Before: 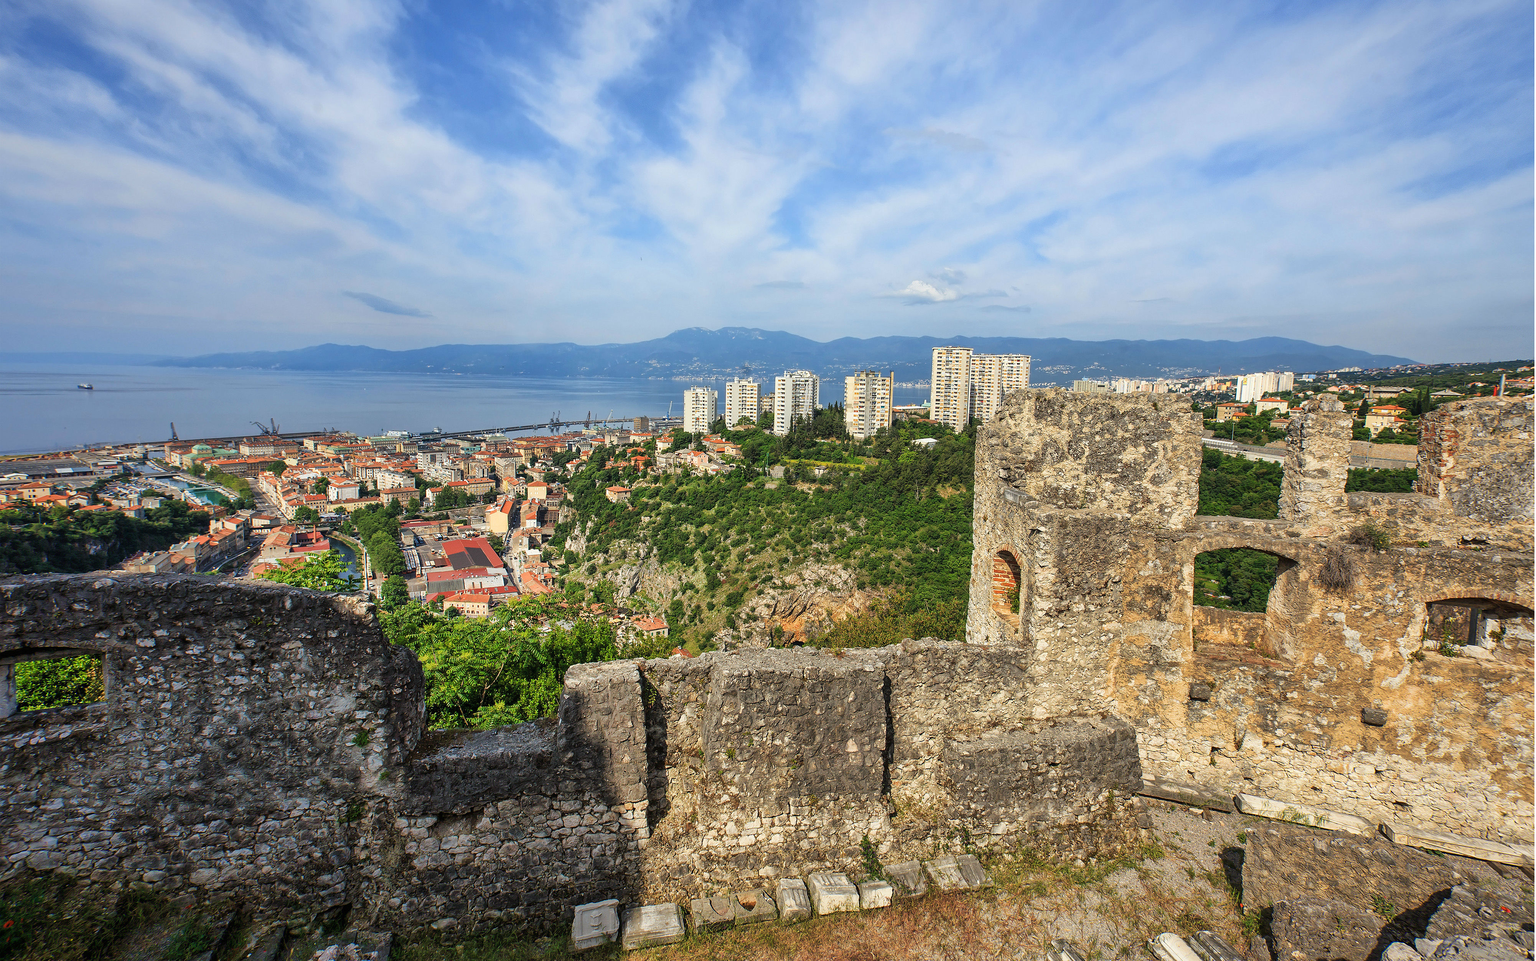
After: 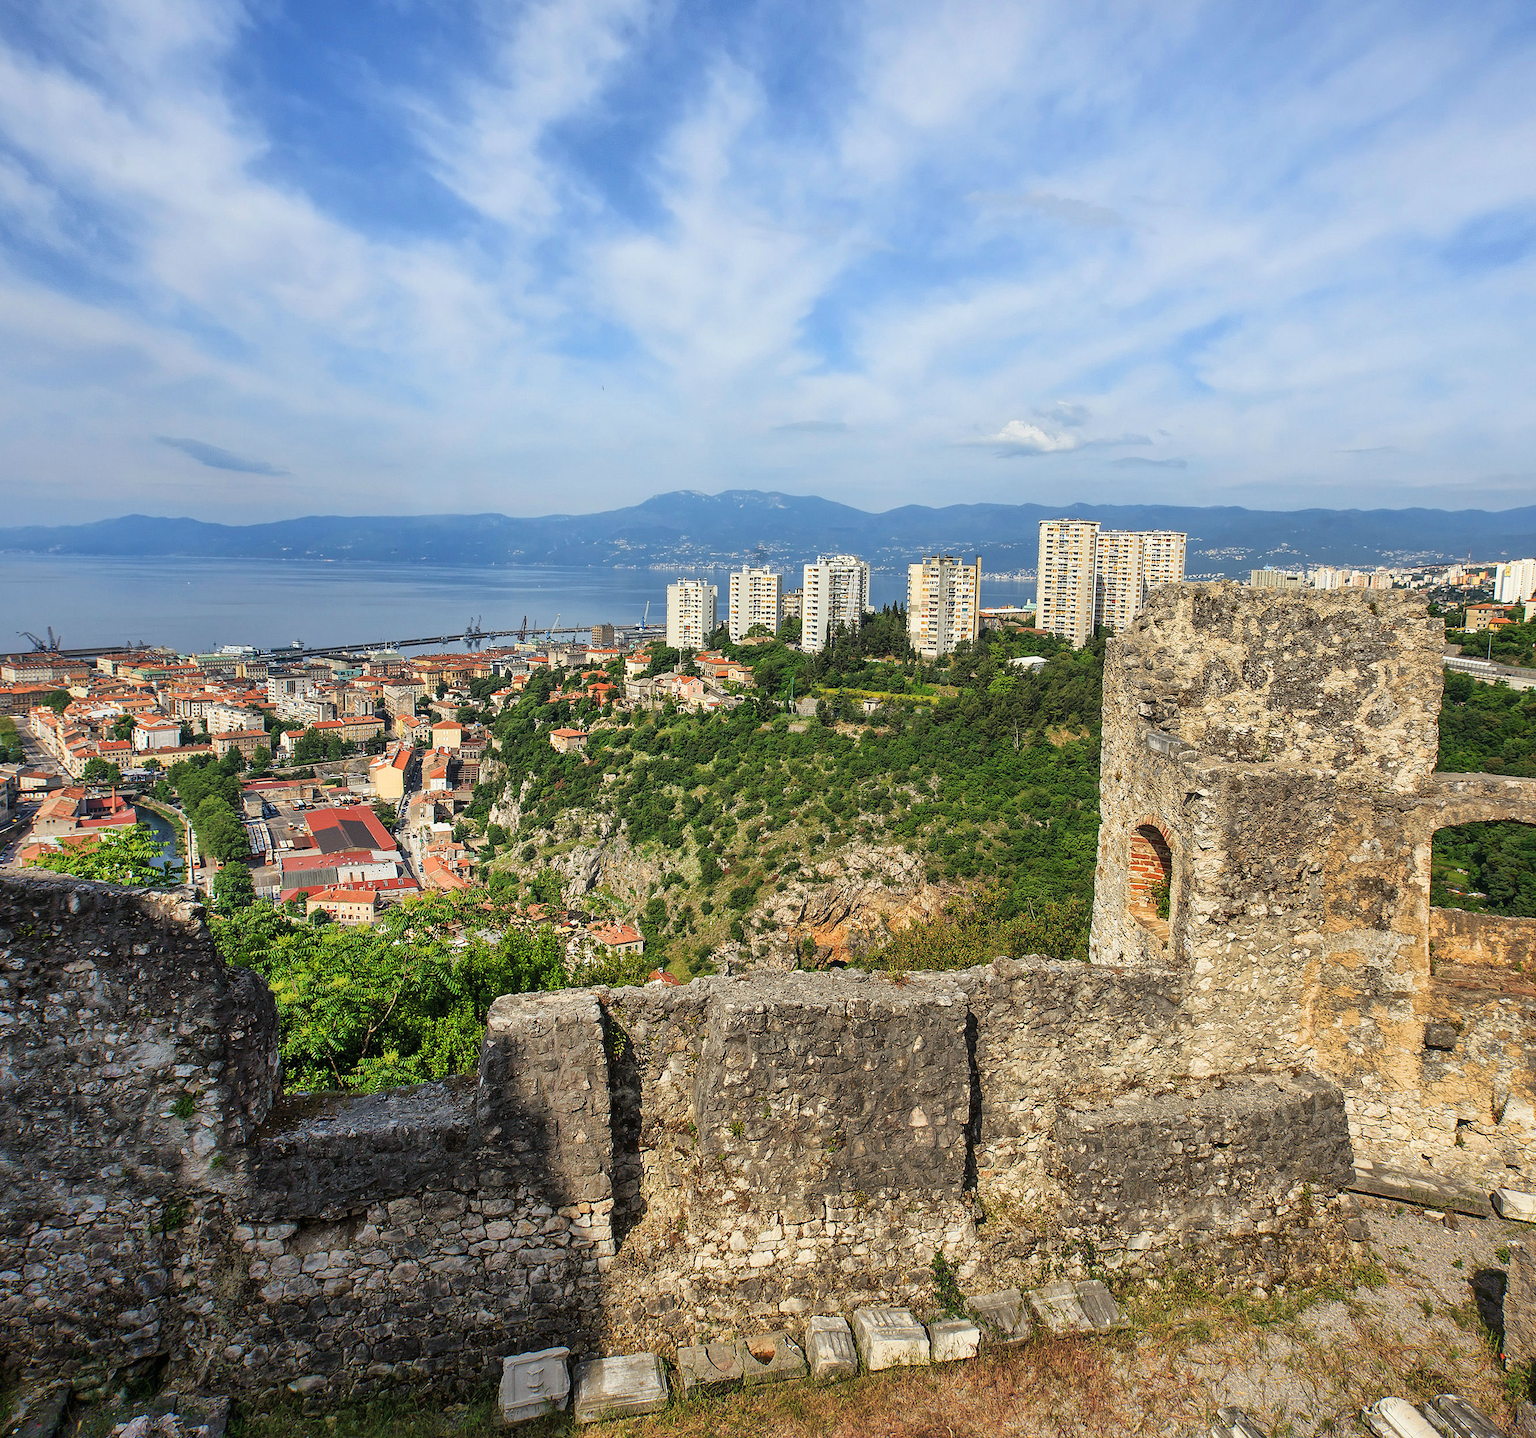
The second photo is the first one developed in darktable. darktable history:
crop and rotate: left 15.579%, right 17.688%
